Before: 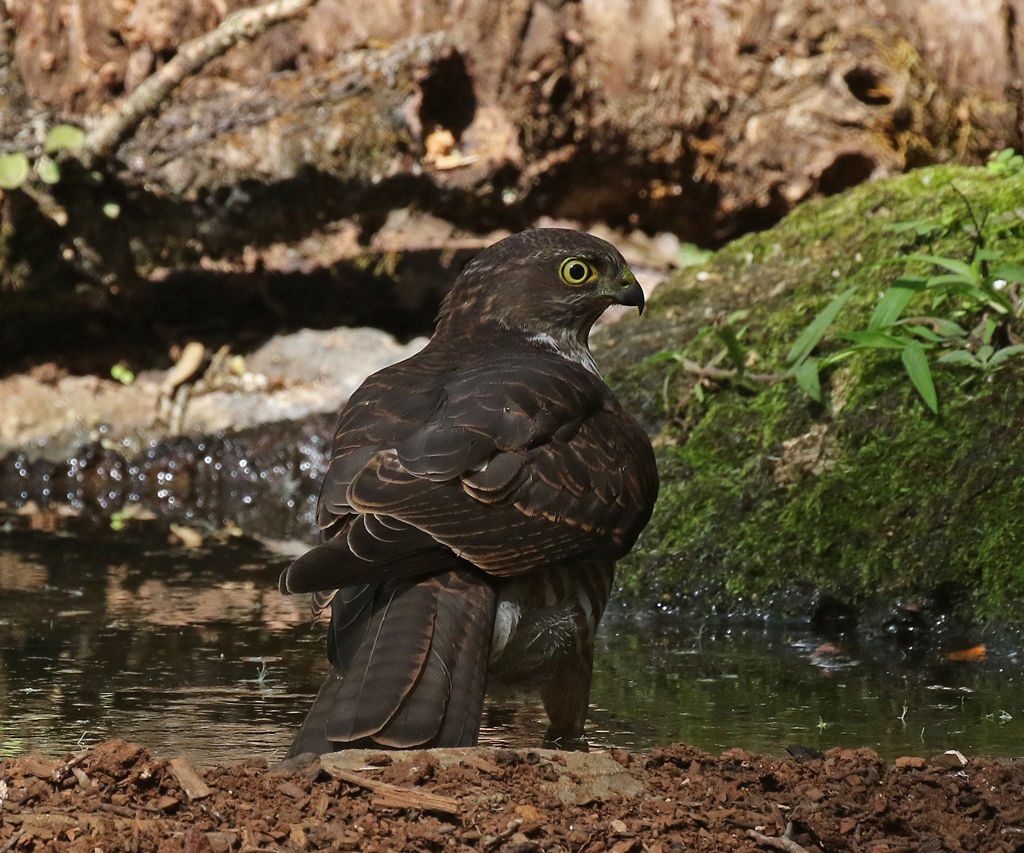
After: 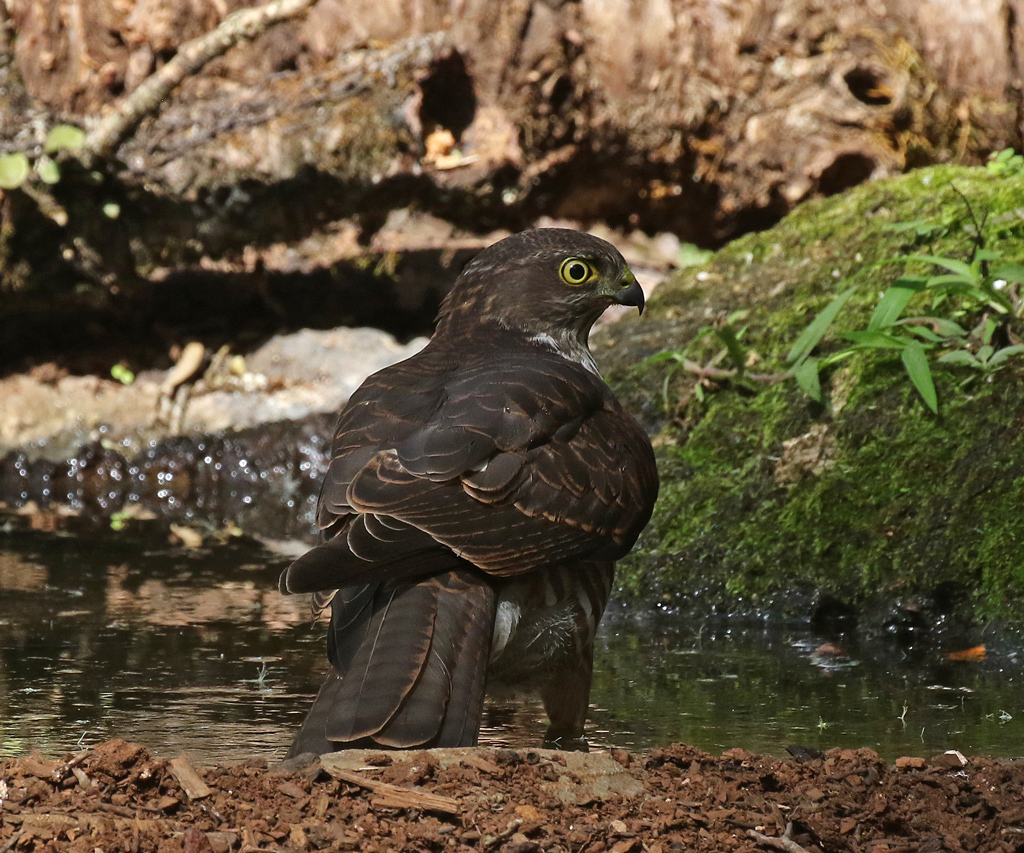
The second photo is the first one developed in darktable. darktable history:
exposure: exposure 0.134 EV, compensate highlight preservation false
